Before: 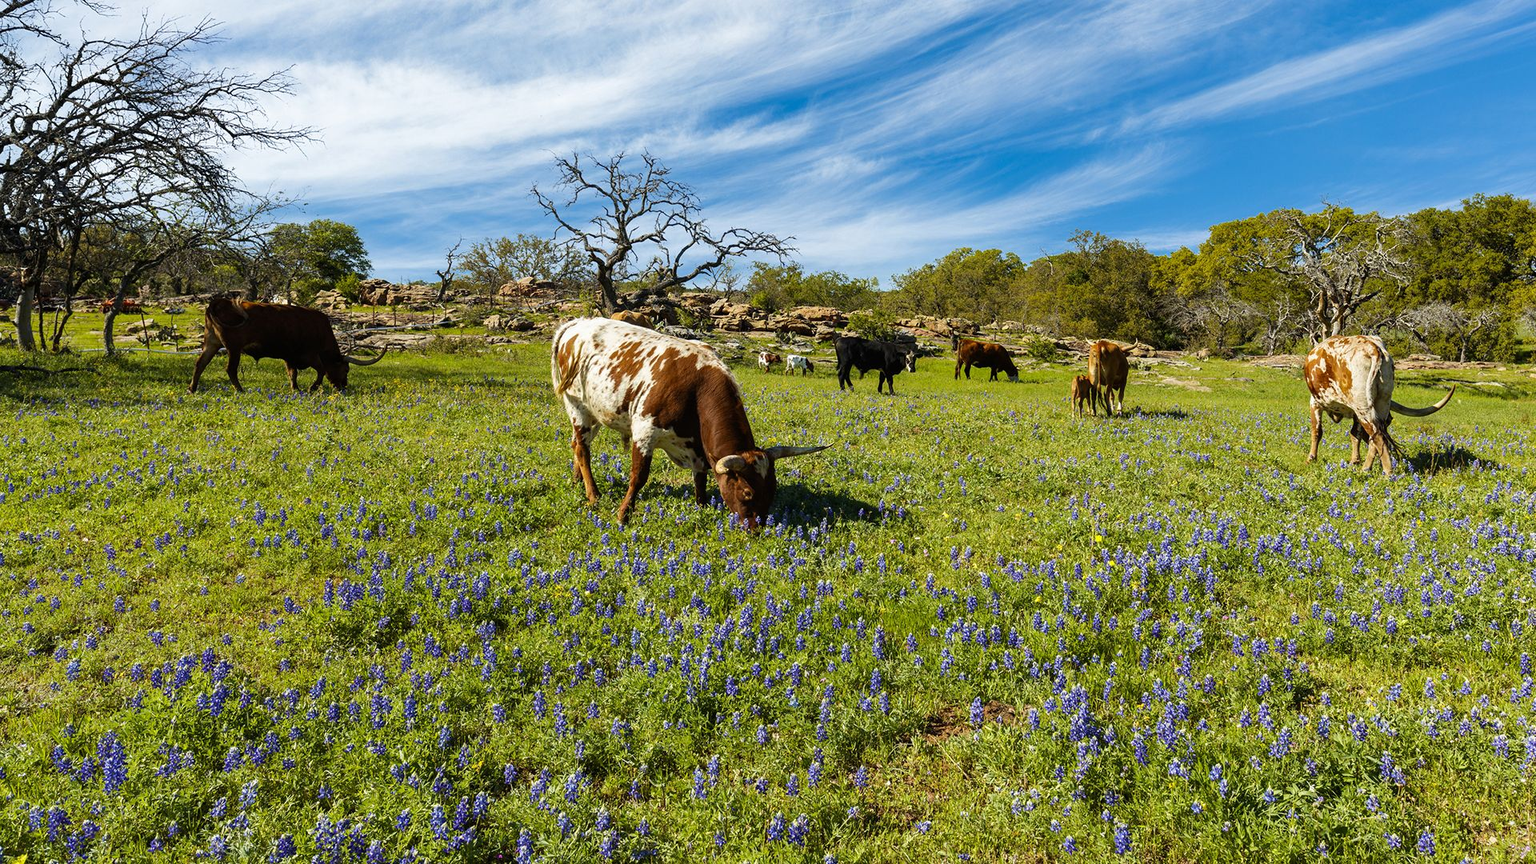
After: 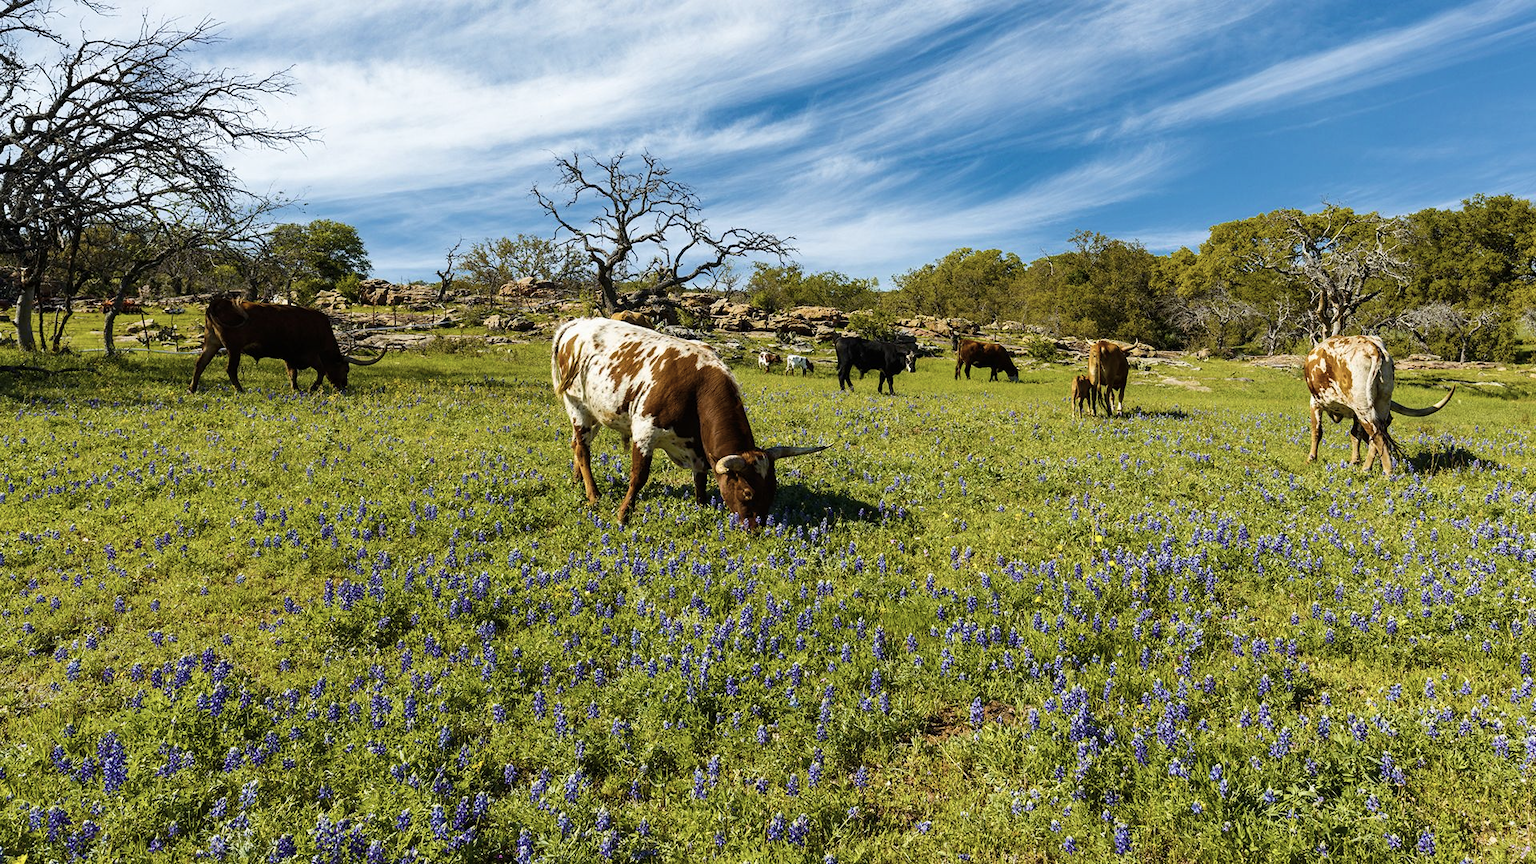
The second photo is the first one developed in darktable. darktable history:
color balance rgb: perceptual saturation grading › global saturation 30%, global vibrance 20%
contrast brightness saturation: contrast 0.1, saturation -0.36
